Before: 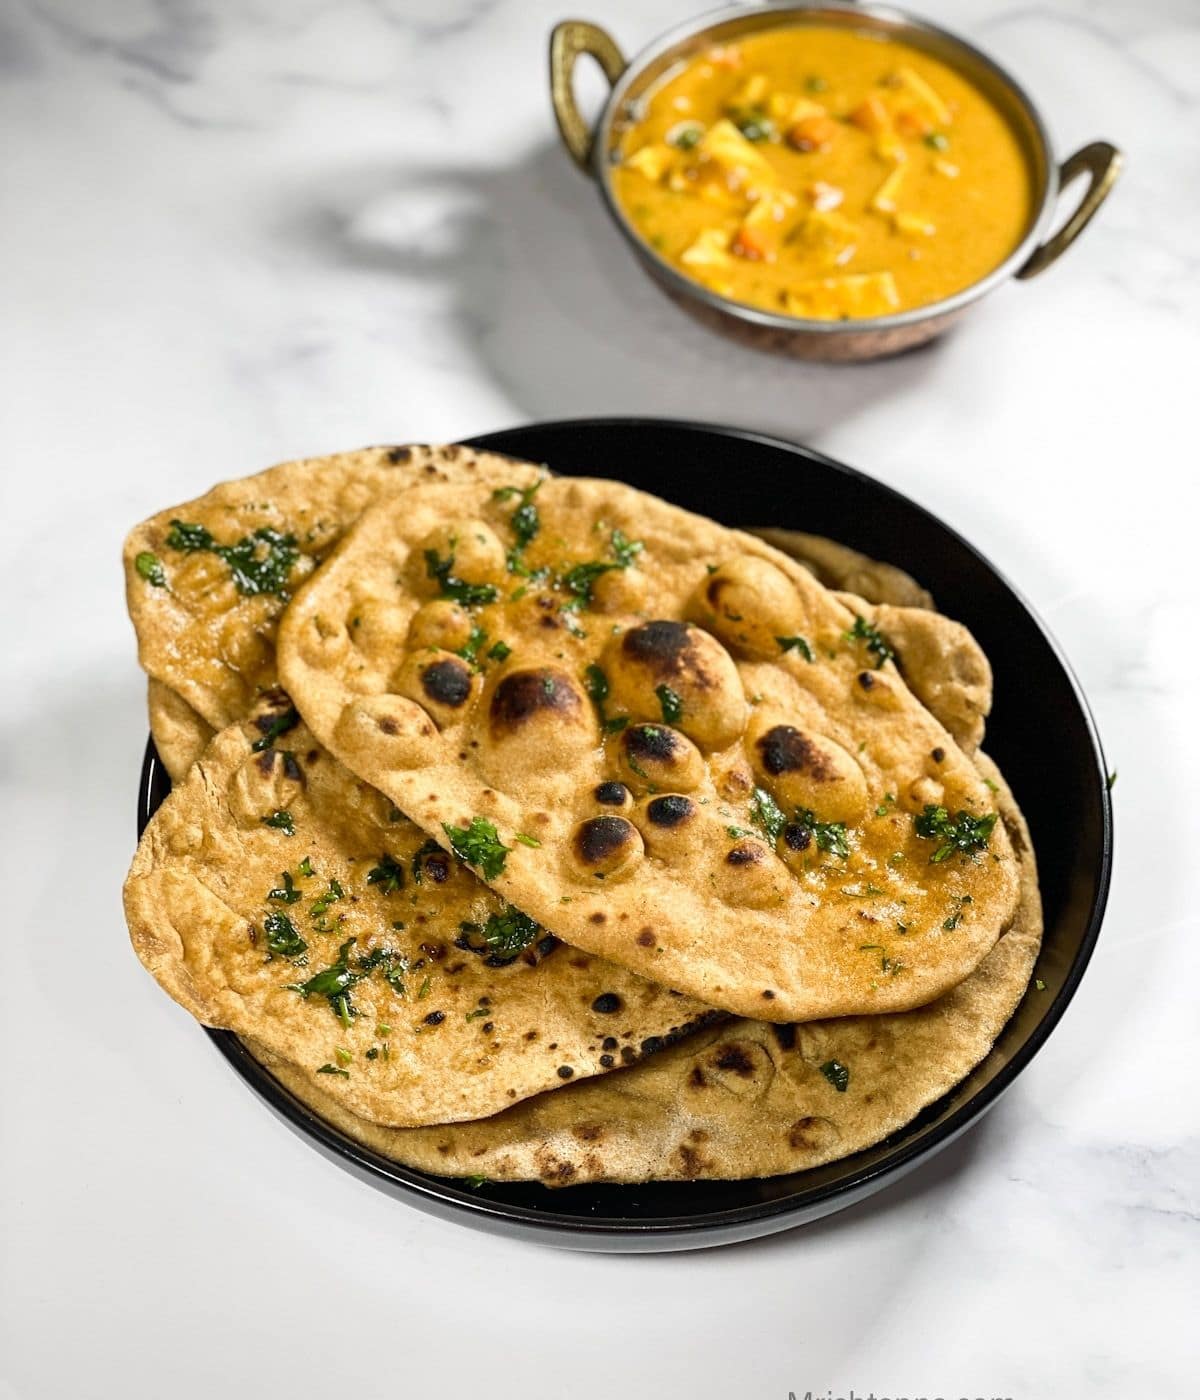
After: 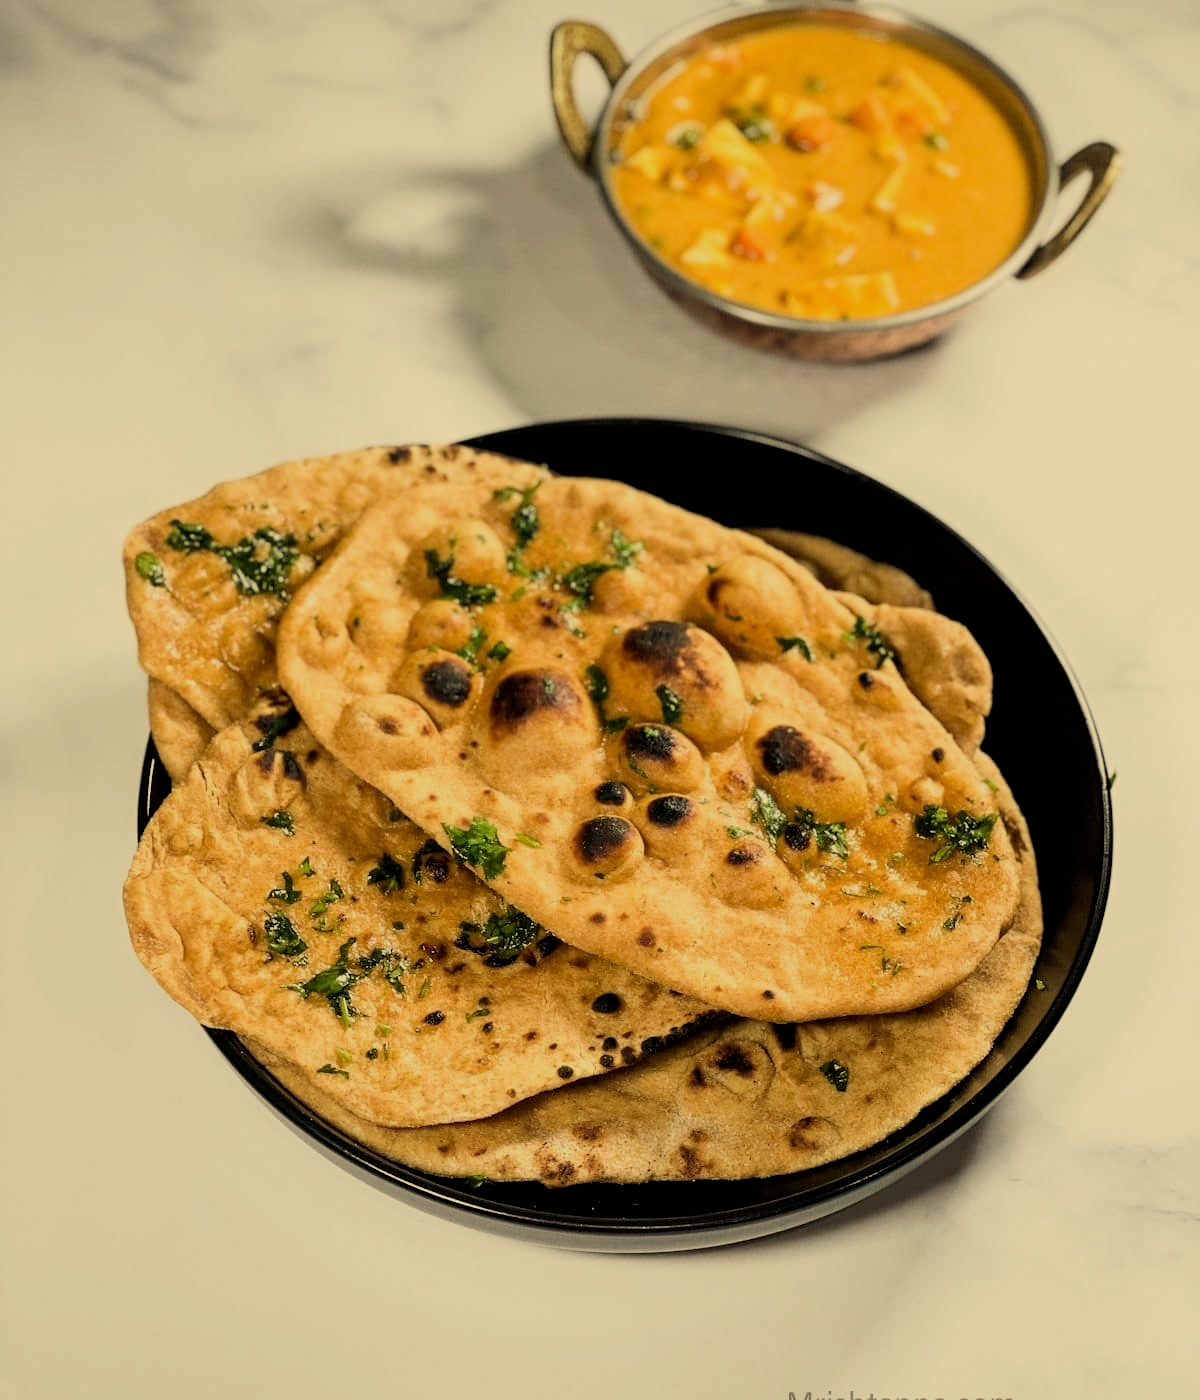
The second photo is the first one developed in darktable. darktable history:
white balance: red 1.08, blue 0.791
filmic rgb: black relative exposure -7.65 EV, white relative exposure 4.56 EV, hardness 3.61, color science v6 (2022)
